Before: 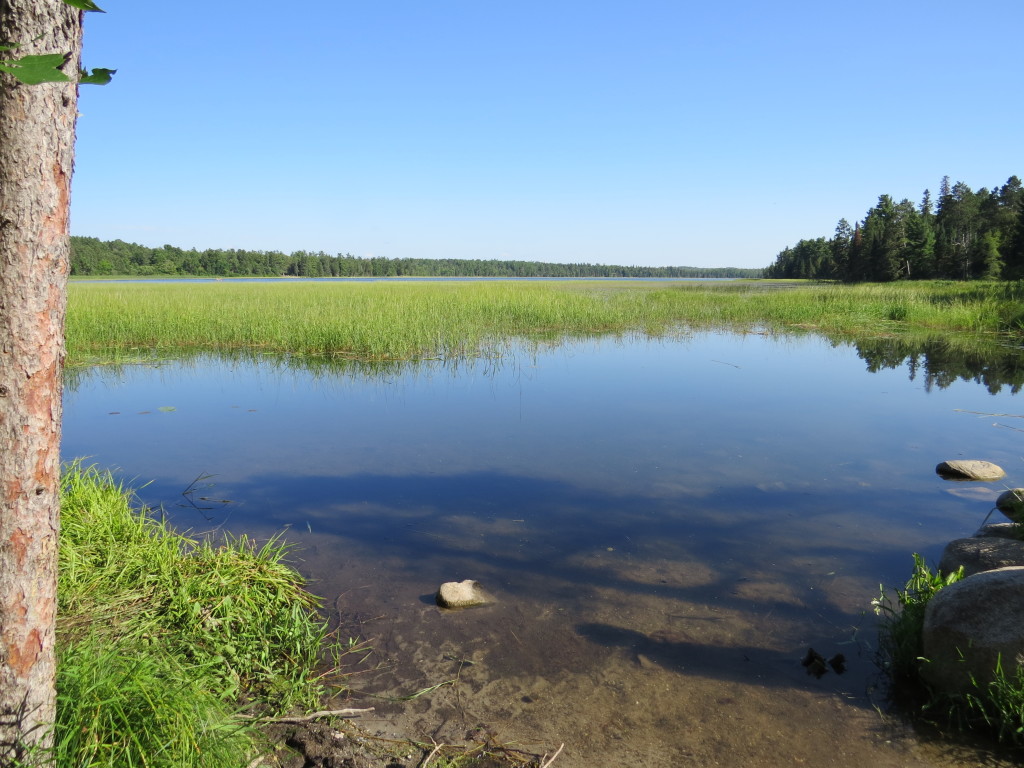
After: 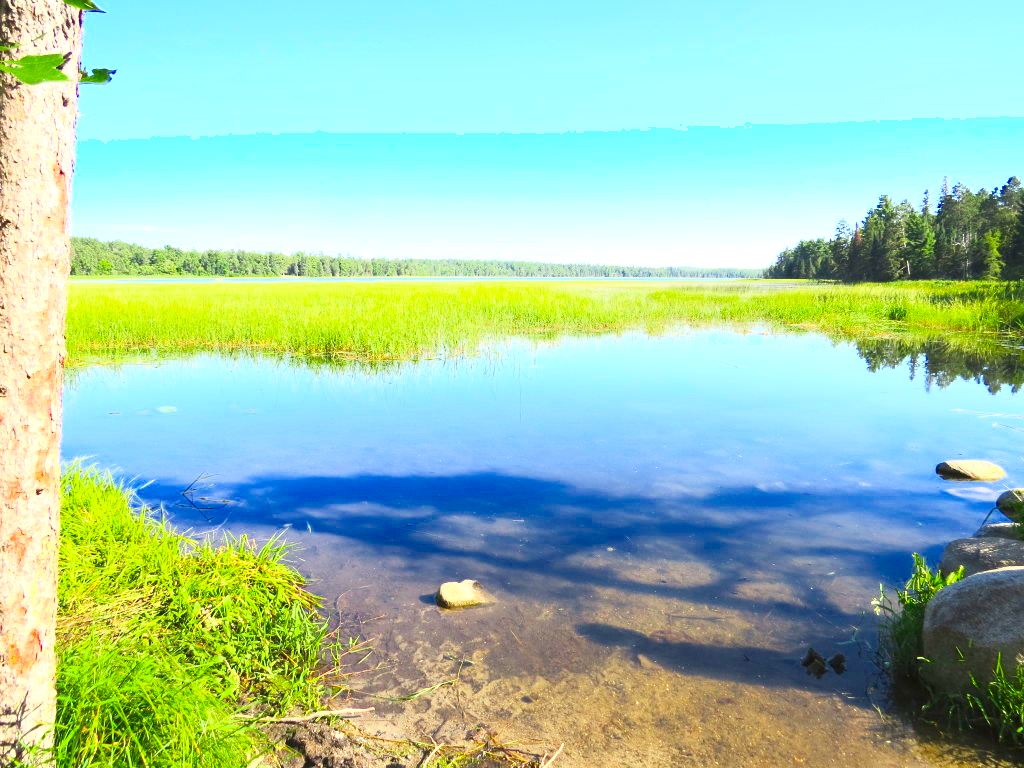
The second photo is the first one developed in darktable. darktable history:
color balance rgb: perceptual saturation grading › global saturation 25.006%, perceptual brilliance grading › highlights 9.49%, perceptual brilliance grading › mid-tones 5.767%, global vibrance -8.545%, contrast -12.579%, saturation formula JzAzBz (2021)
shadows and highlights: shadows 1.21, highlights 39.99
exposure: exposure 1.16 EV, compensate highlight preservation false
contrast brightness saturation: contrast 0.199, brightness 0.156, saturation 0.216
